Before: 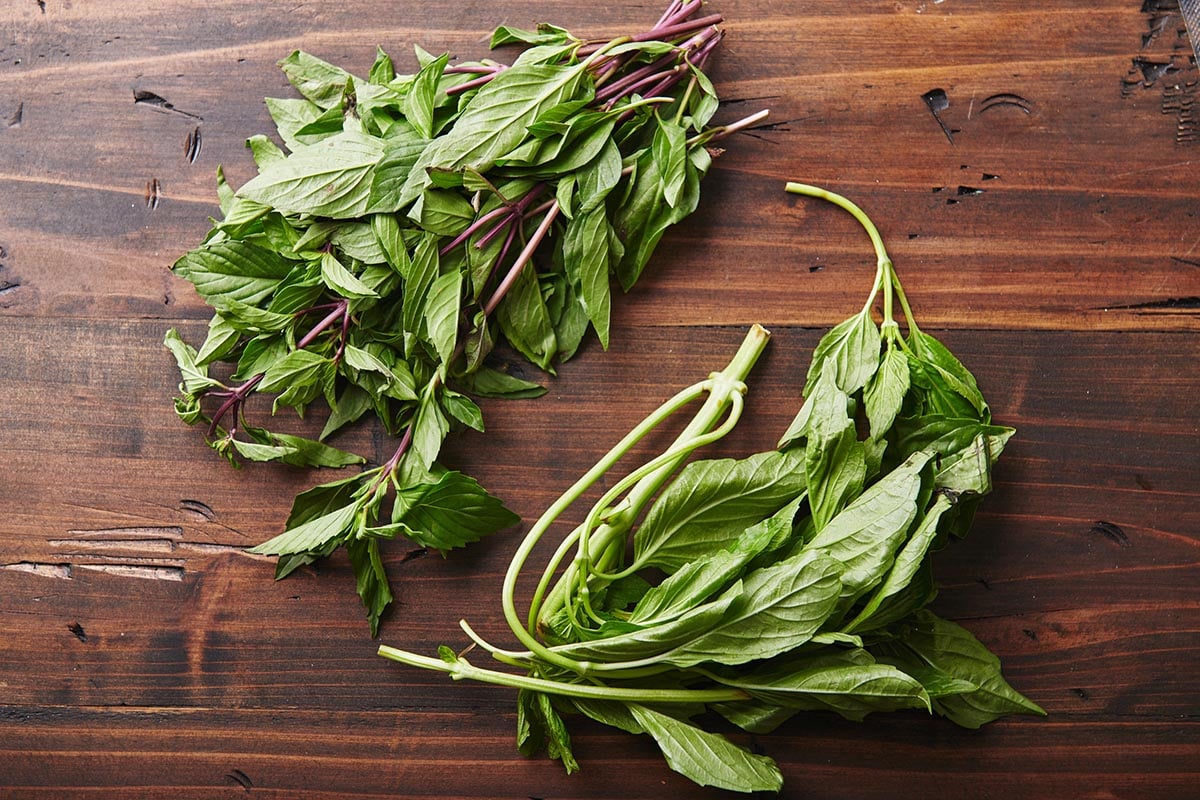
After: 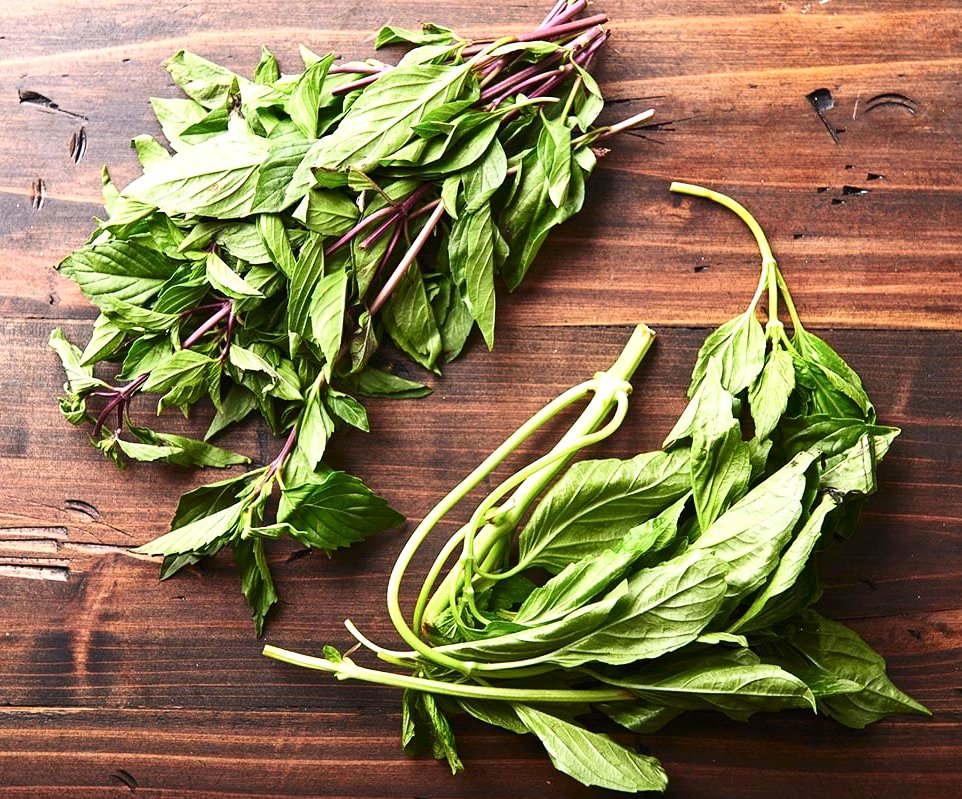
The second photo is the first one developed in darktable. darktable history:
exposure: exposure 0.74 EV, compensate highlight preservation false
crop and rotate: left 9.597%, right 10.195%
contrast brightness saturation: contrast 0.22
